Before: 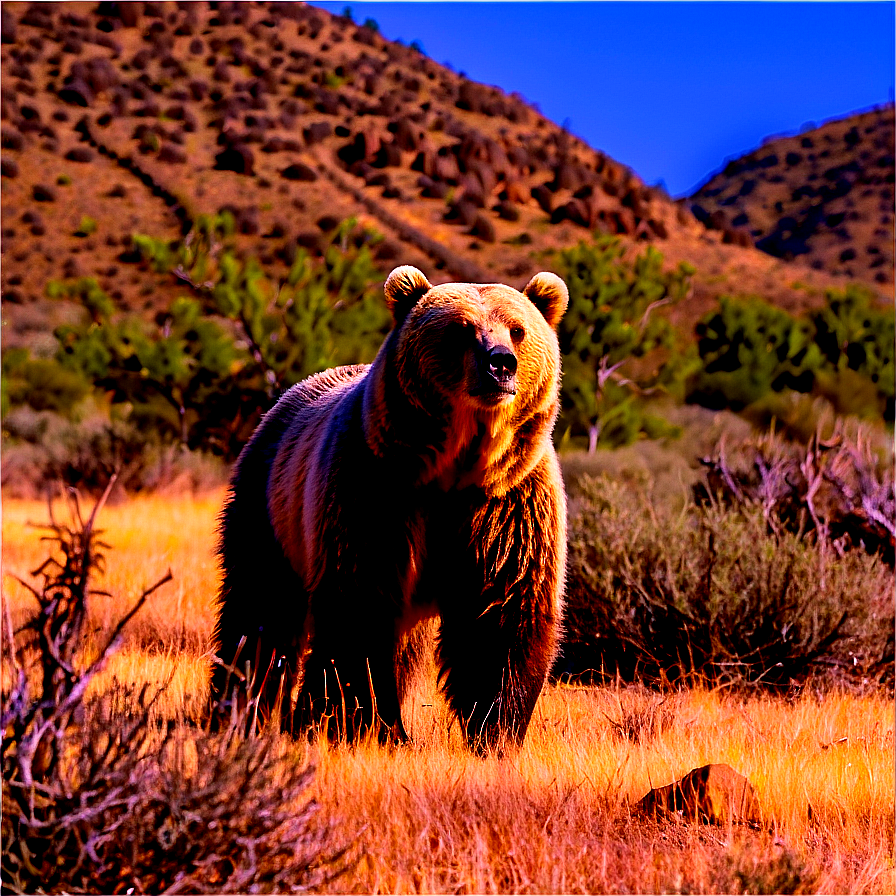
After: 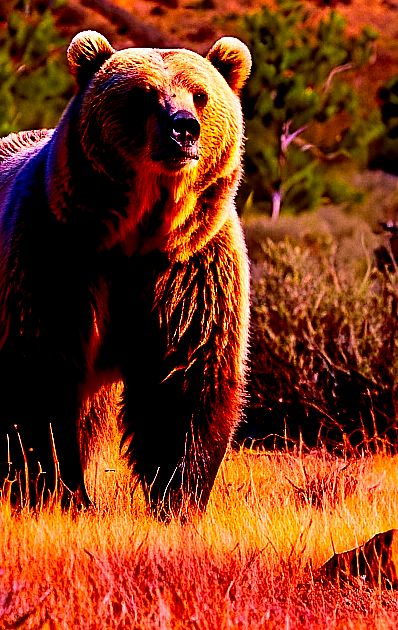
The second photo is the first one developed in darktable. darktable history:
contrast brightness saturation: contrast 0.18, saturation 0.3
sharpen: on, module defaults
crop: left 35.432%, top 26.233%, right 20.145%, bottom 3.432%
